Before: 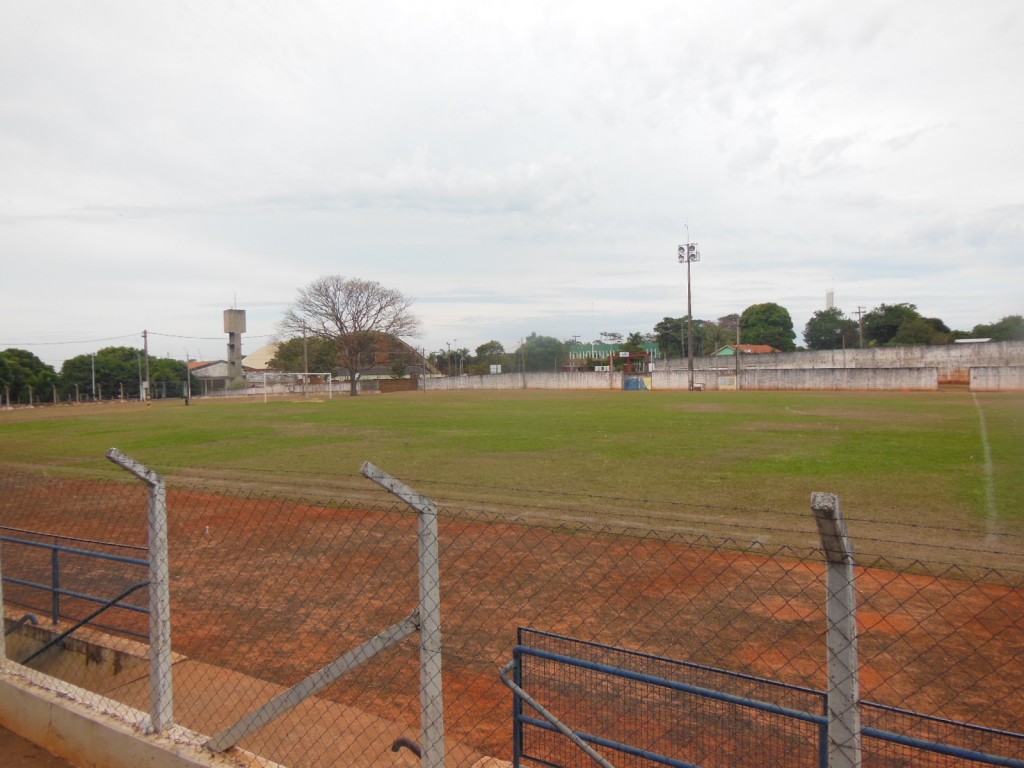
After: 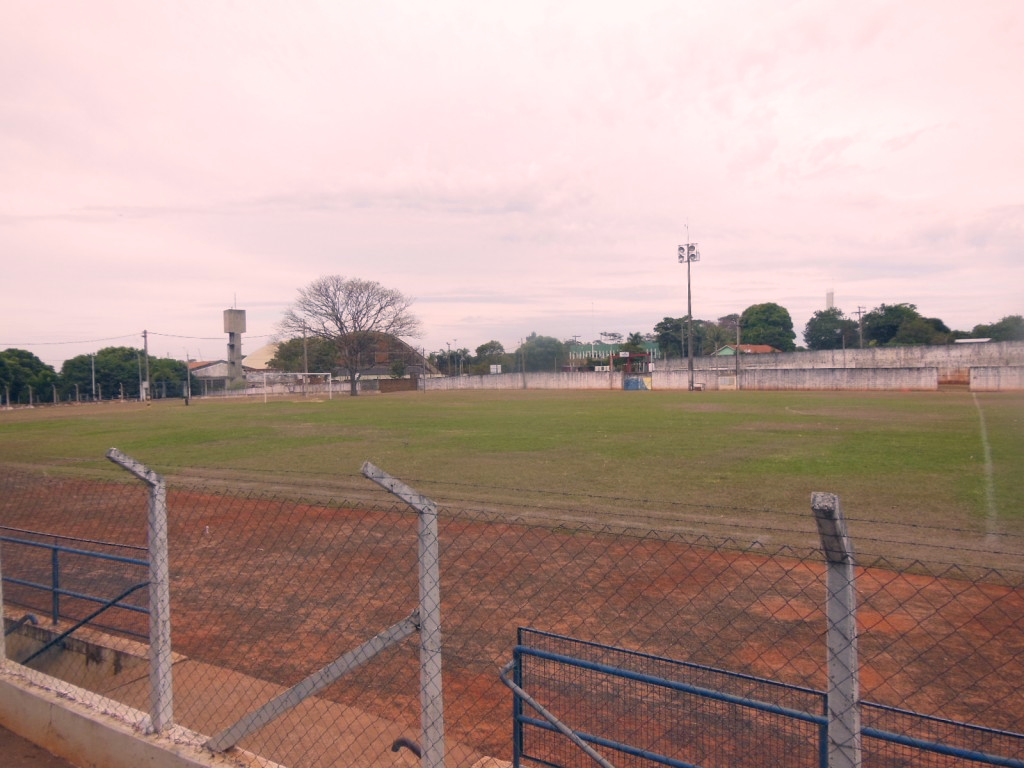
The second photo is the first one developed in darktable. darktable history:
white balance: emerald 1
color correction: highlights a* 14.46, highlights b* 5.85, shadows a* -5.53, shadows b* -15.24, saturation 0.85
